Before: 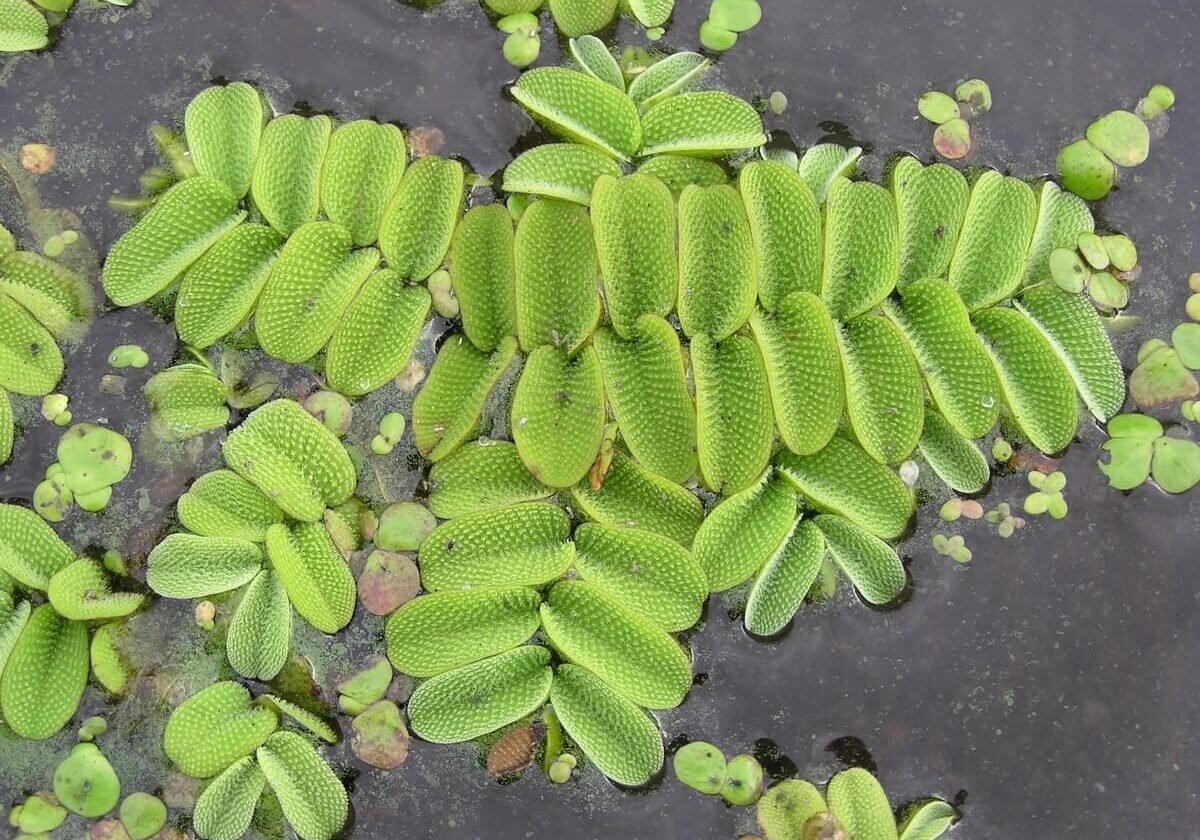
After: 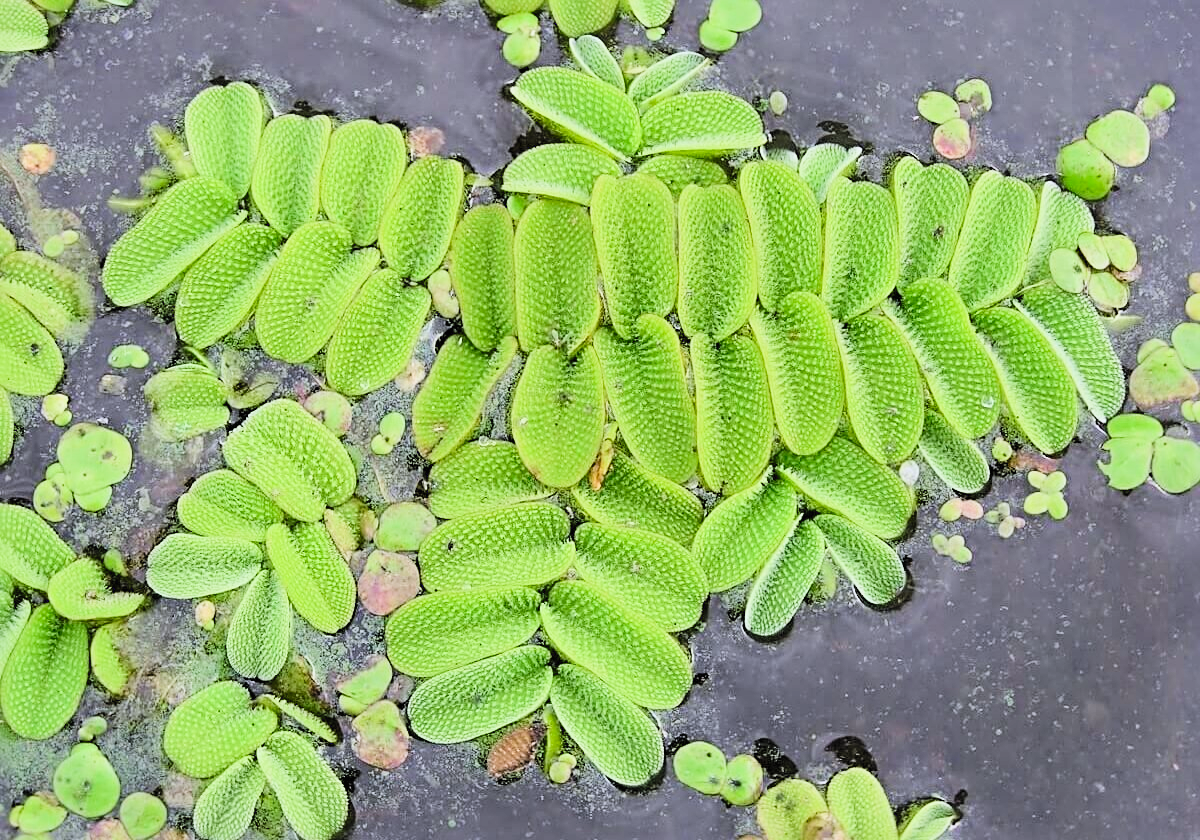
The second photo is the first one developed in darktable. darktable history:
sharpen: radius 3.955
filmic rgb: black relative exposure -7.65 EV, white relative exposure 4.56 EV, hardness 3.61
levels: white 99.97%
color calibration: illuminant as shot in camera, x 0.358, y 0.373, temperature 4628.91 K
contrast brightness saturation: contrast 0.238, brightness 0.264, saturation 0.392
